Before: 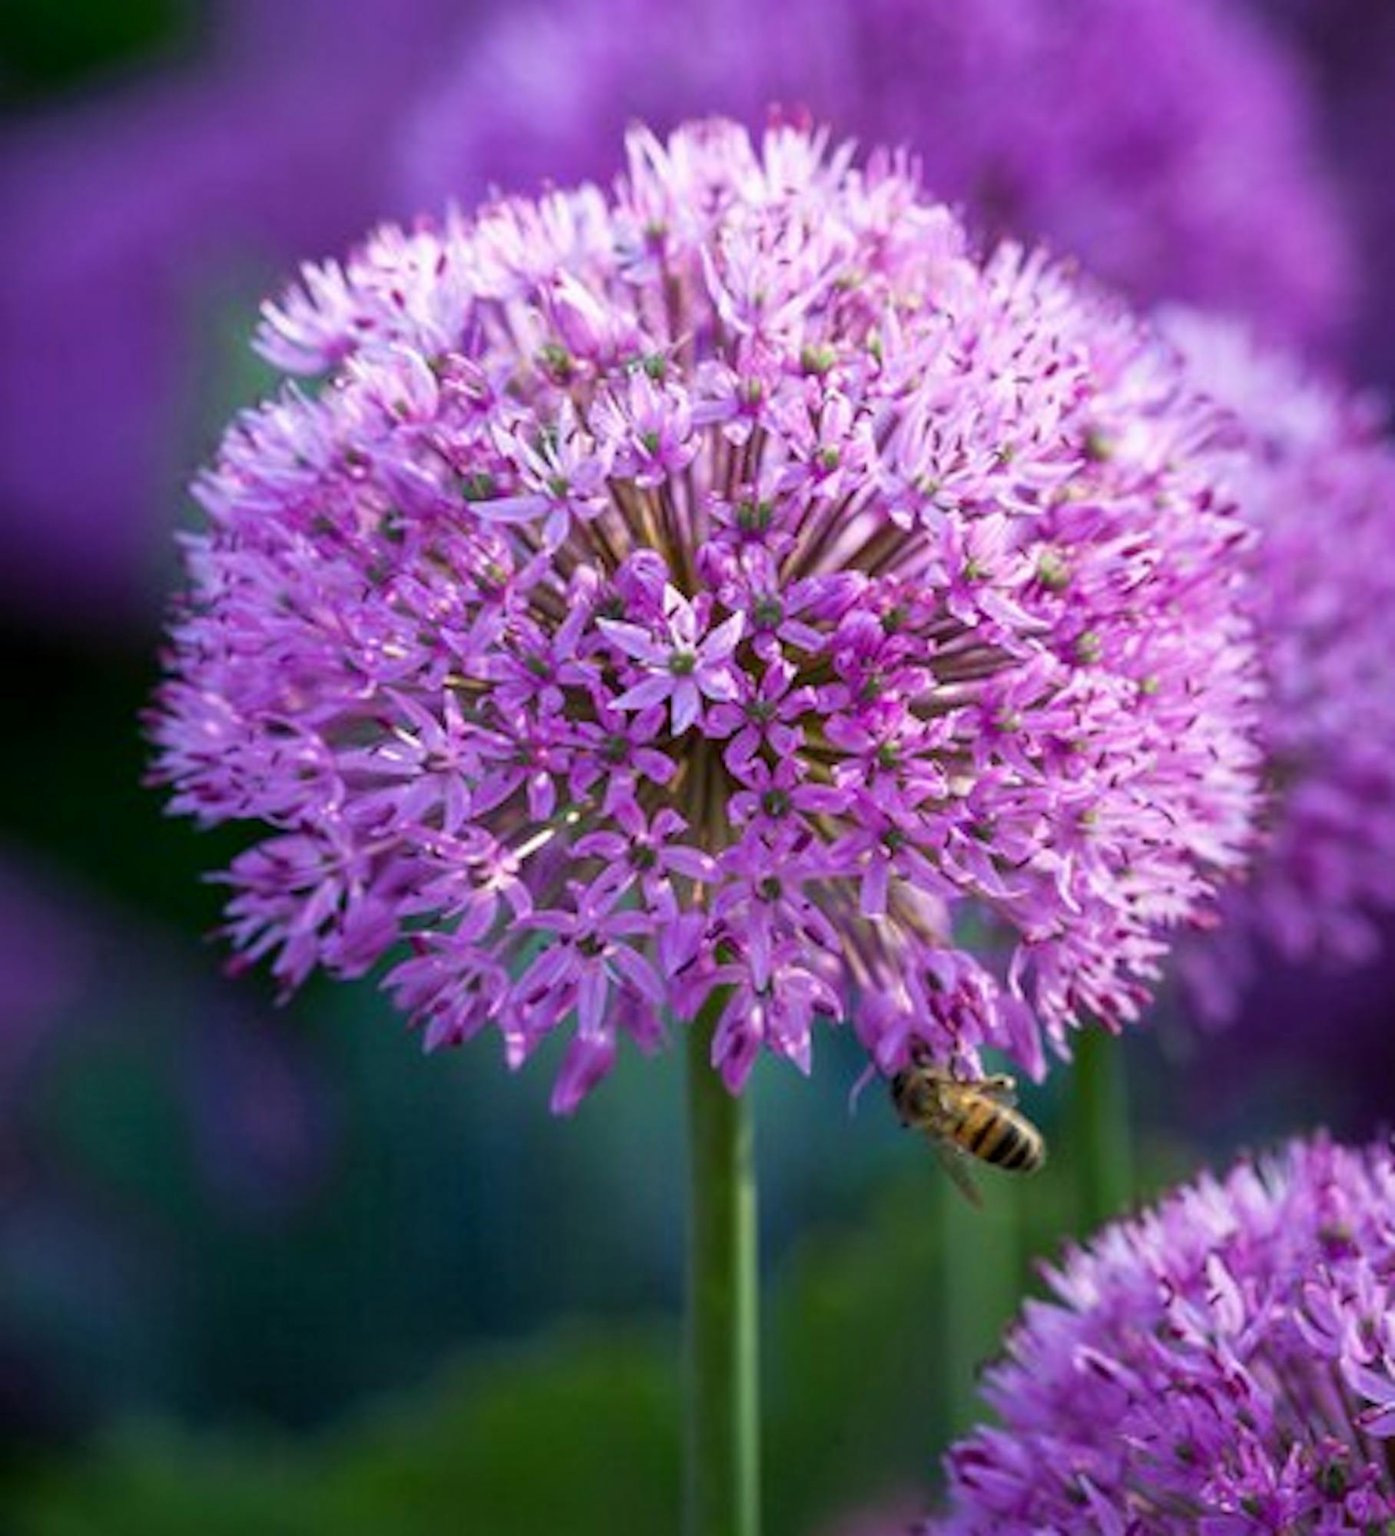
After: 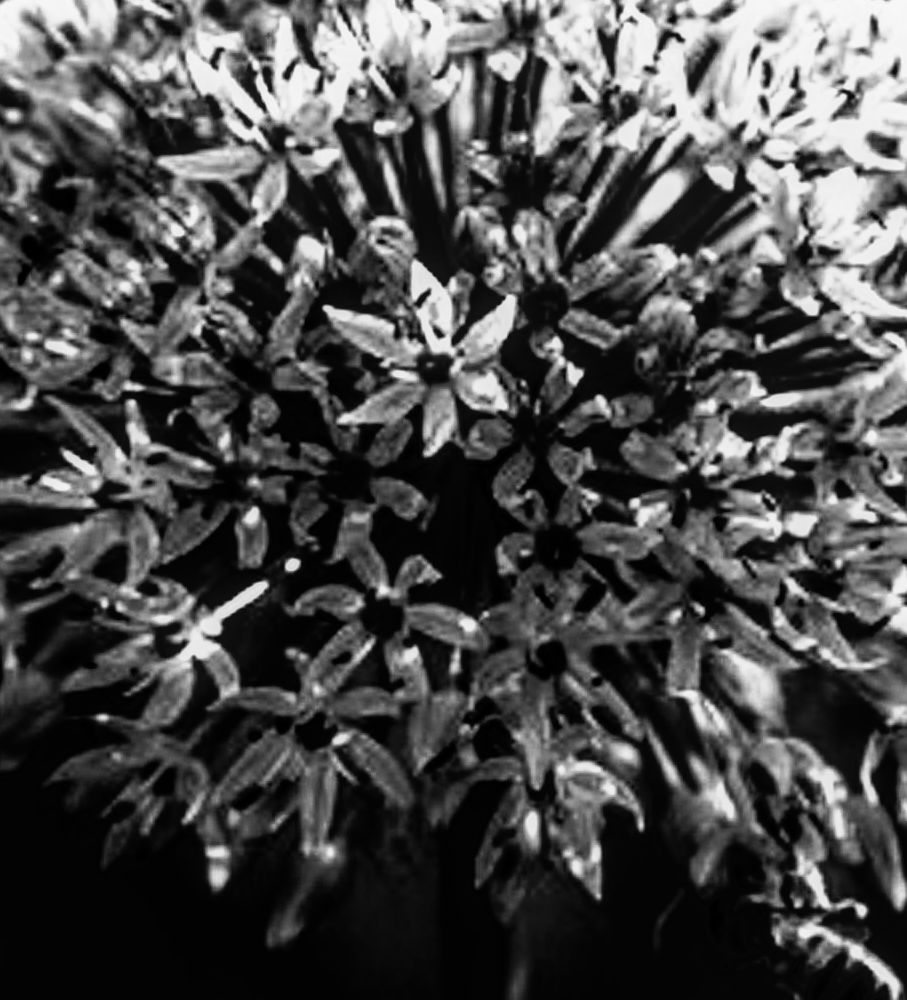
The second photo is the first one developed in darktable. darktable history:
monochrome: on, module defaults
tone curve: curves: ch0 [(0, 0) (0.003, 0.005) (0.011, 0.005) (0.025, 0.006) (0.044, 0.008) (0.069, 0.01) (0.1, 0.012) (0.136, 0.015) (0.177, 0.019) (0.224, 0.017) (0.277, 0.015) (0.335, 0.018) (0.399, 0.043) (0.468, 0.118) (0.543, 0.349) (0.623, 0.591) (0.709, 0.88) (0.801, 0.983) (0.898, 0.973) (1, 1)], preserve colors none
crop: left 25%, top 25%, right 25%, bottom 25%
local contrast: on, module defaults
